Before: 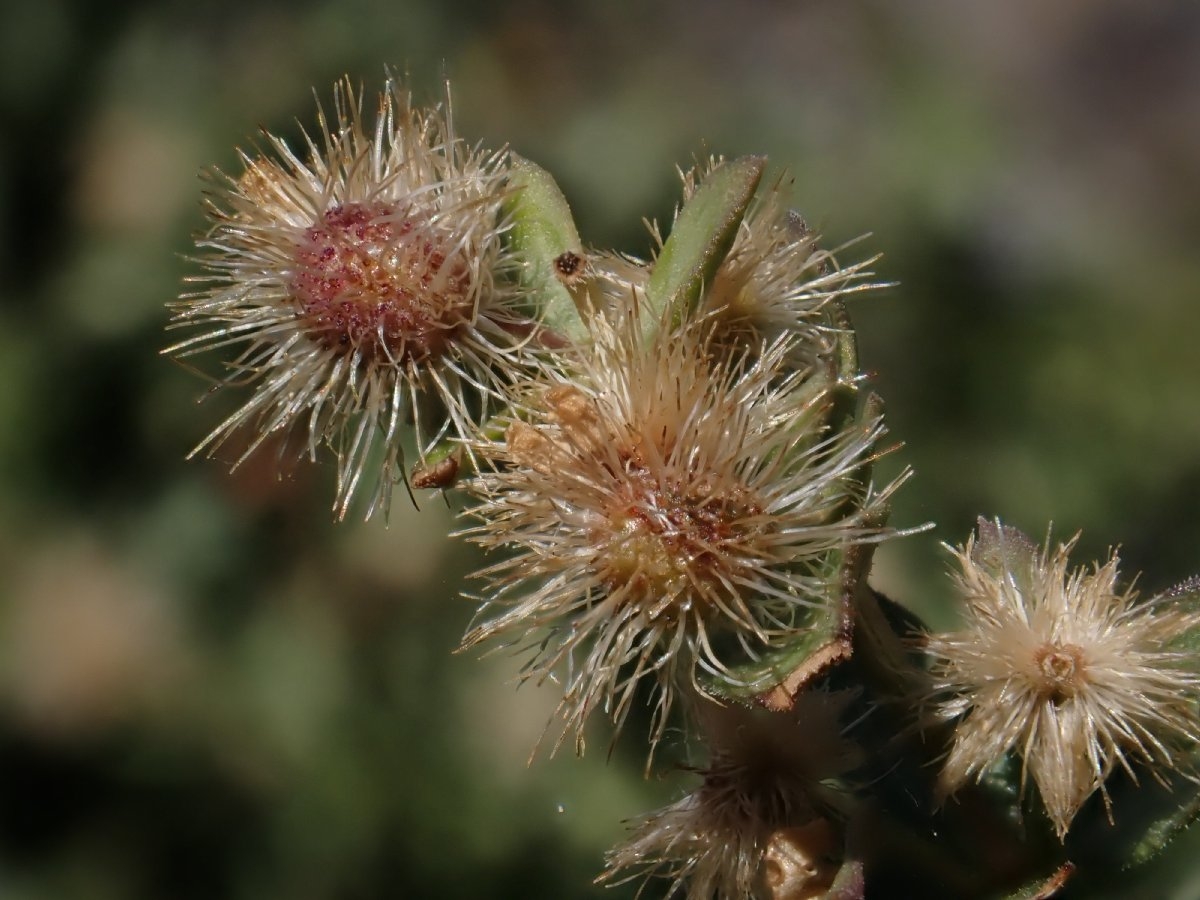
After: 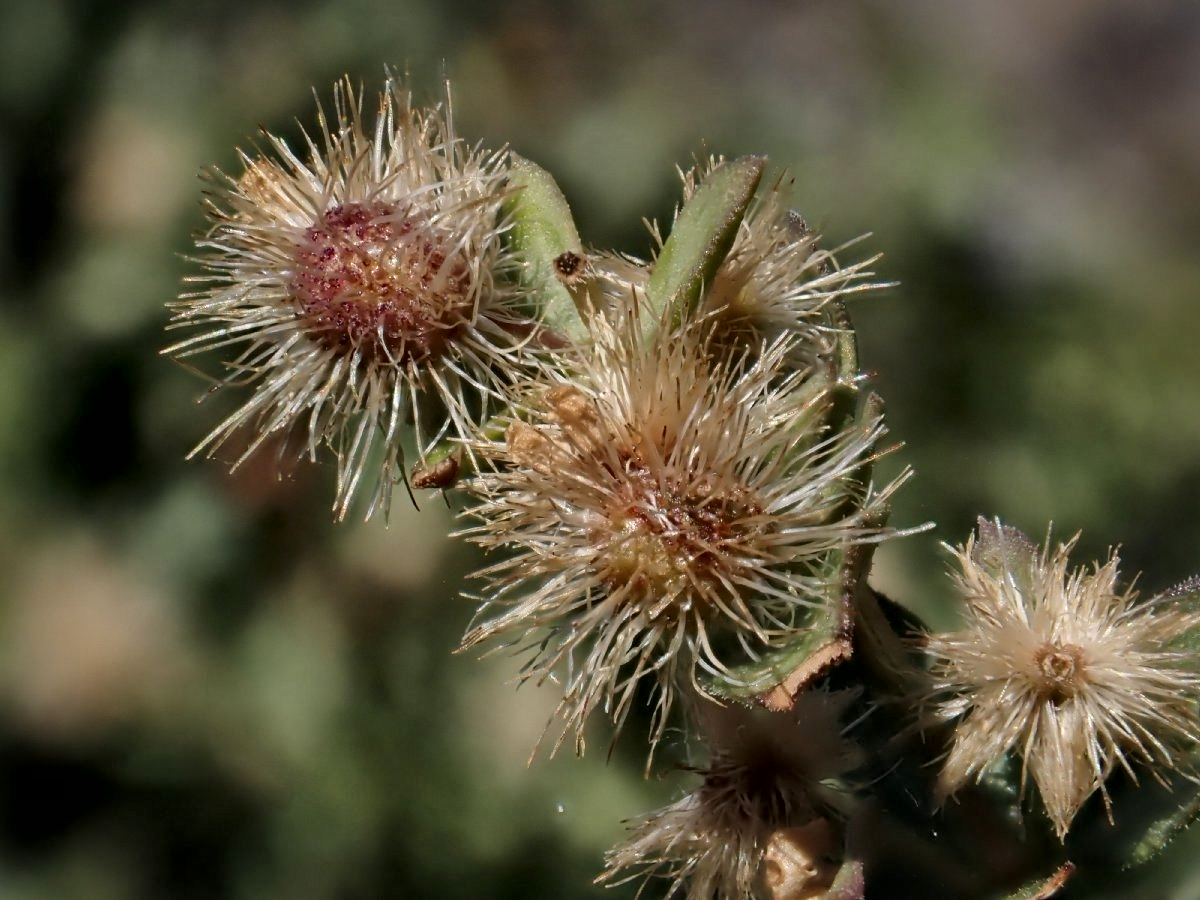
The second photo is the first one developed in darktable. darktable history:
shadows and highlights: shadows 40.19, highlights -52.13, low approximation 0.01, soften with gaussian
local contrast: mode bilateral grid, contrast 20, coarseness 49, detail 158%, midtone range 0.2
